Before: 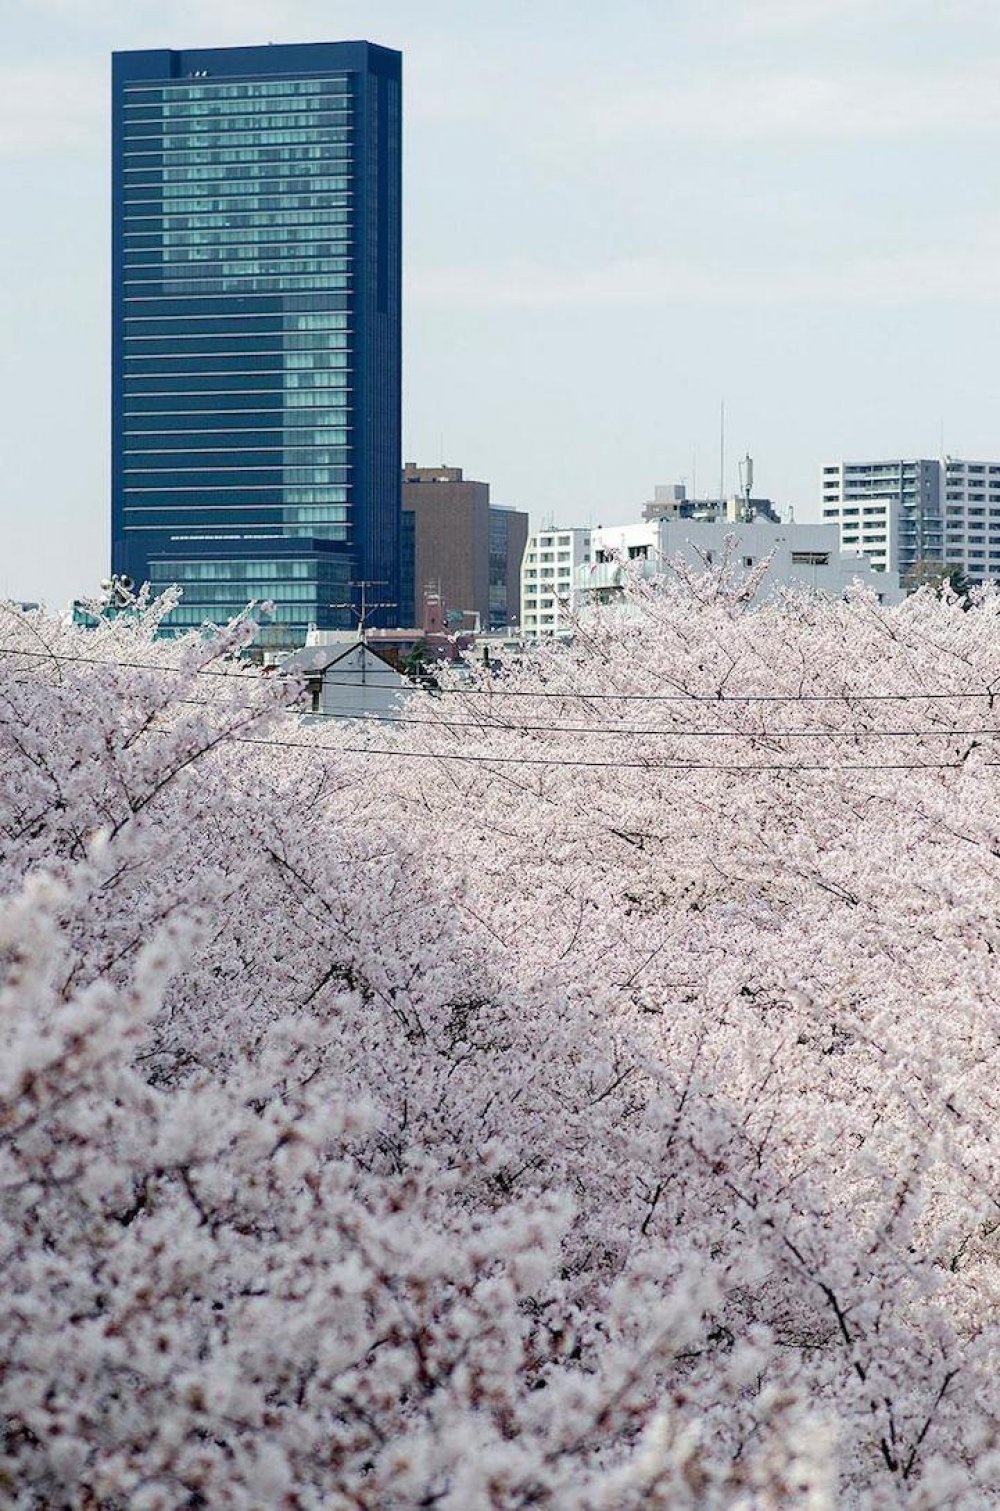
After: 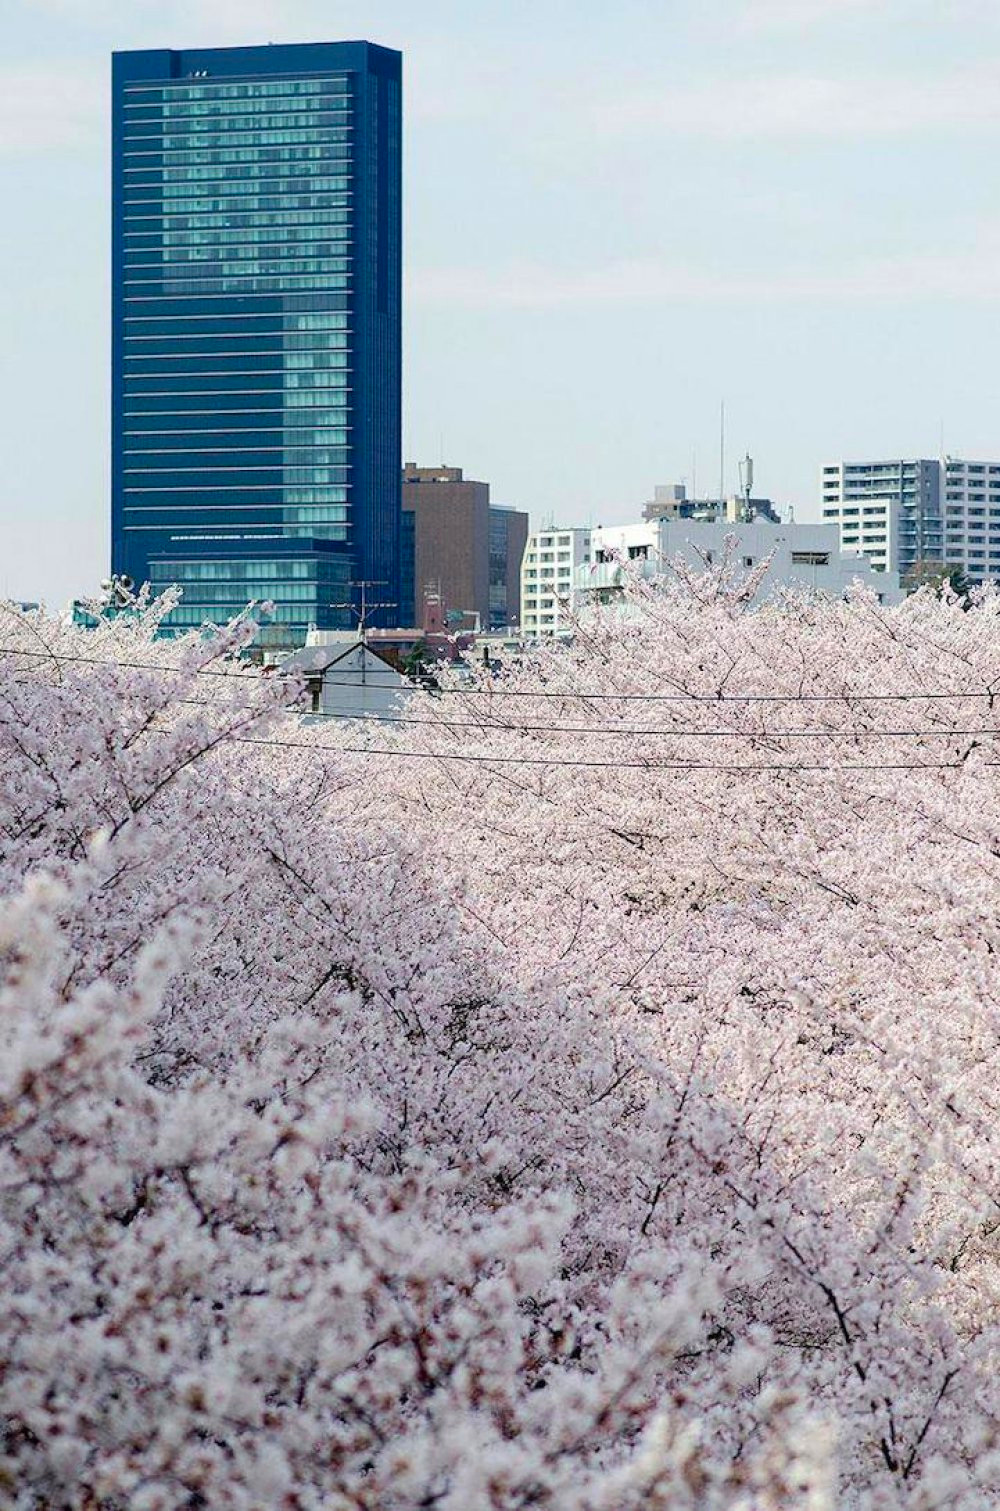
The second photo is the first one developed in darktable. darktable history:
color balance rgb: linear chroma grading › global chroma 9.164%, perceptual saturation grading › global saturation 0.656%, global vibrance 25.414%
